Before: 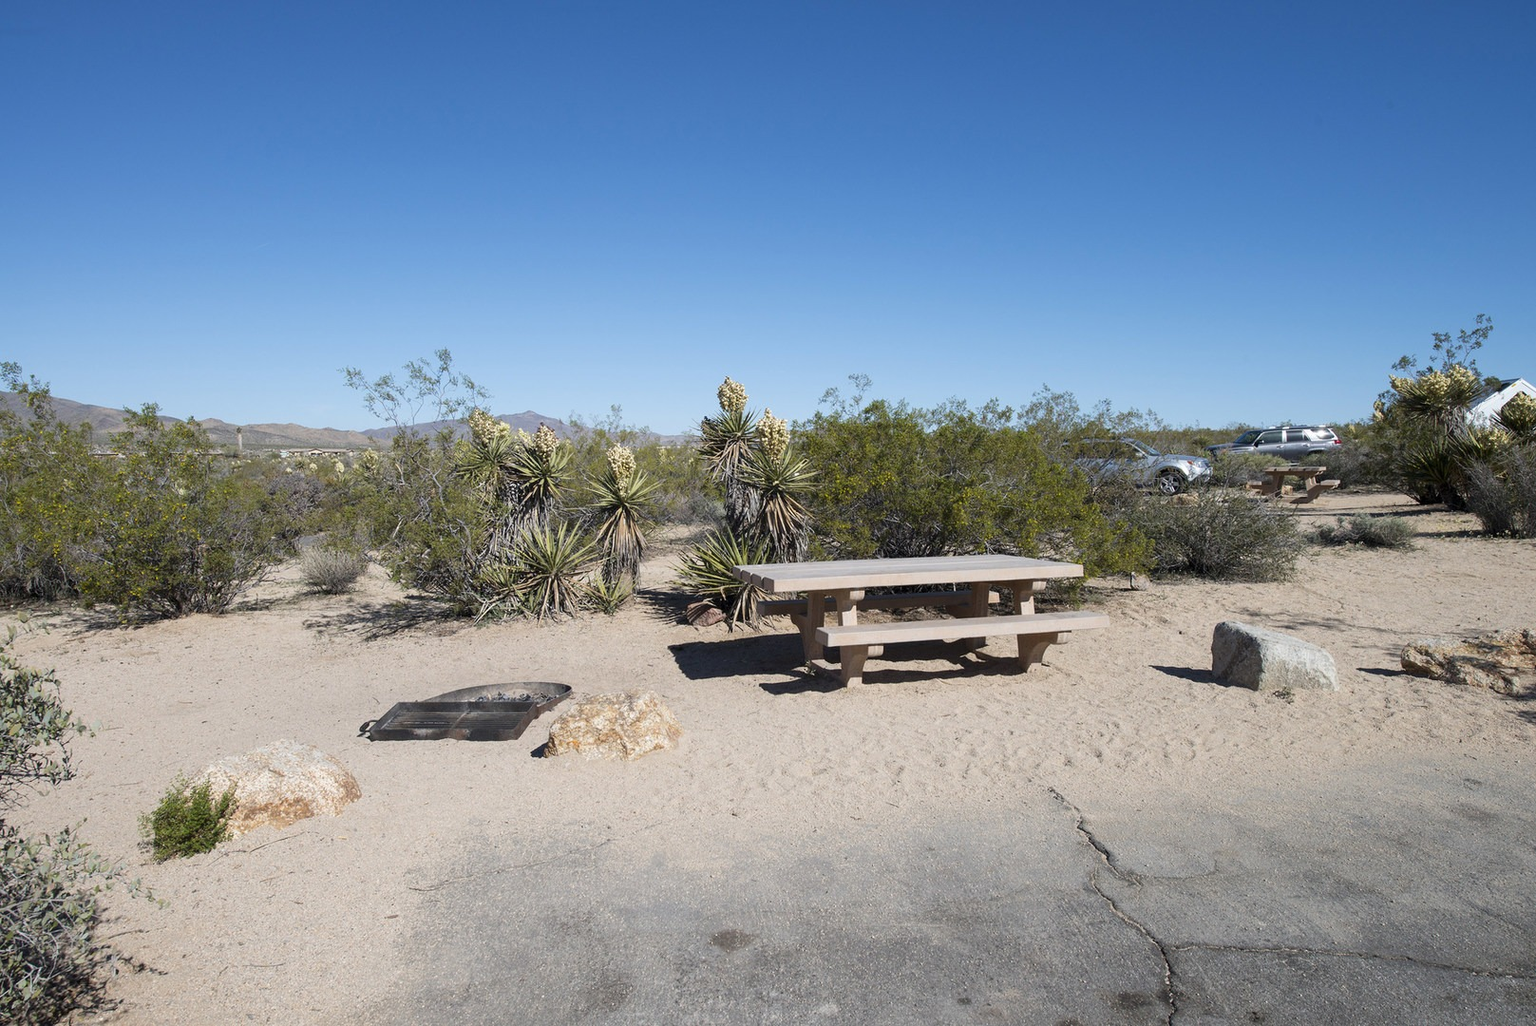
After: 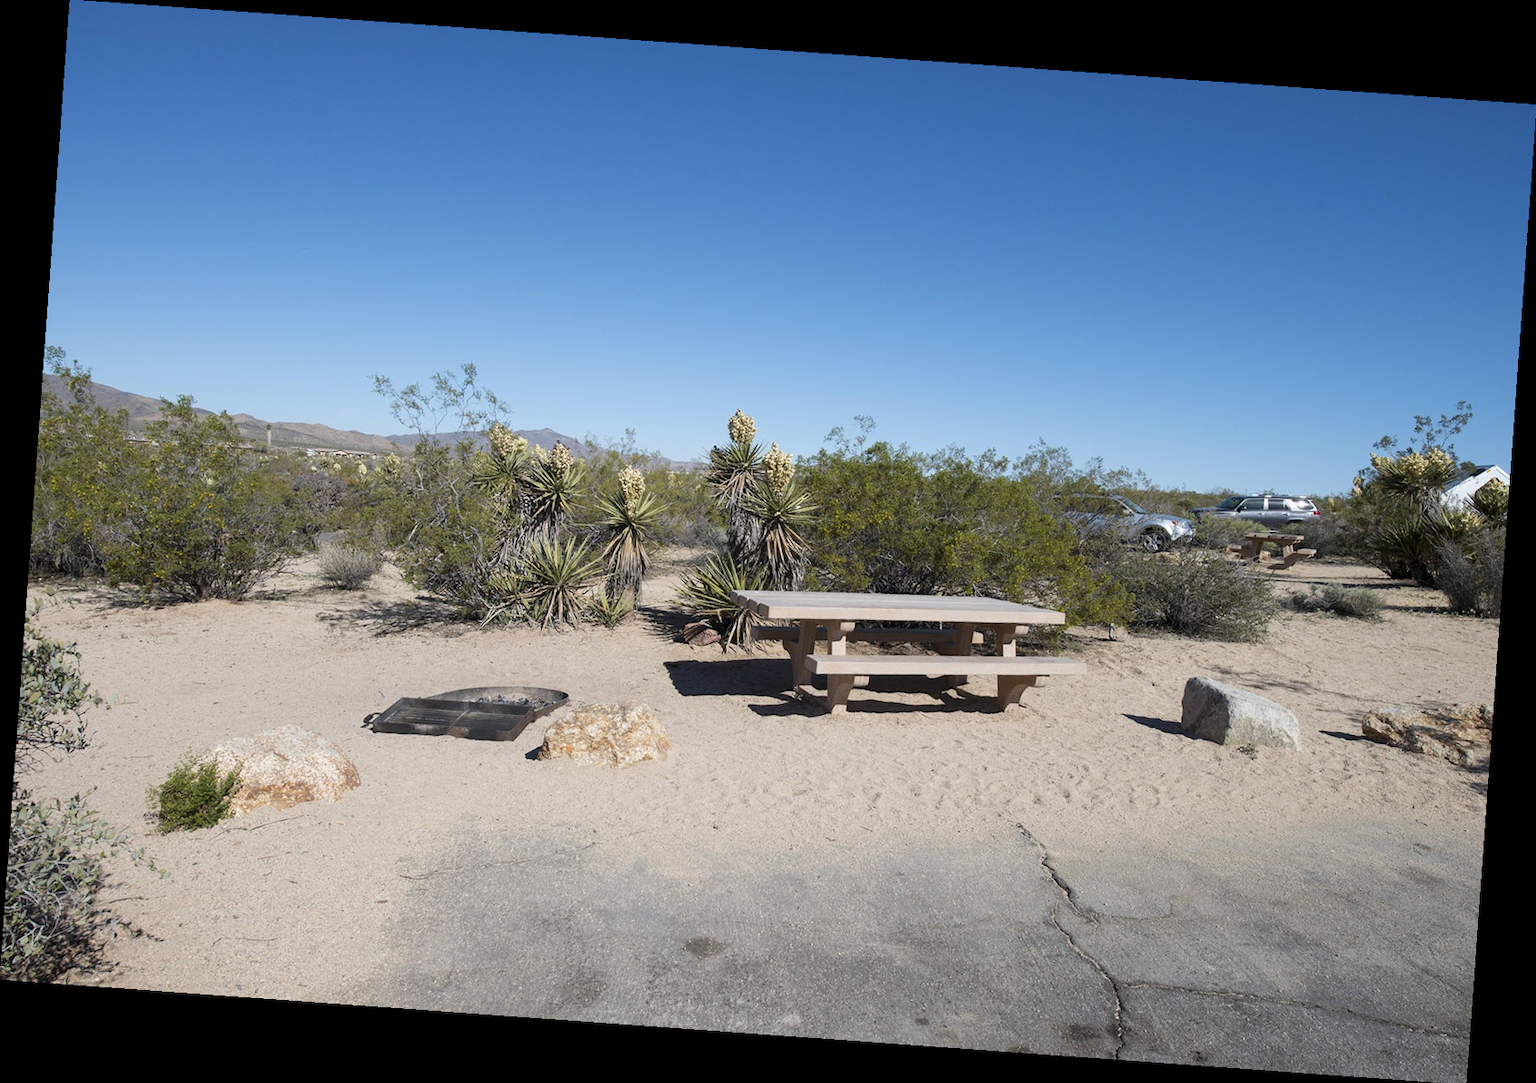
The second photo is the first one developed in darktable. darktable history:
rotate and perspective: rotation 4.1°, automatic cropping off
exposure: compensate exposure bias true, compensate highlight preservation false
white balance: emerald 1
